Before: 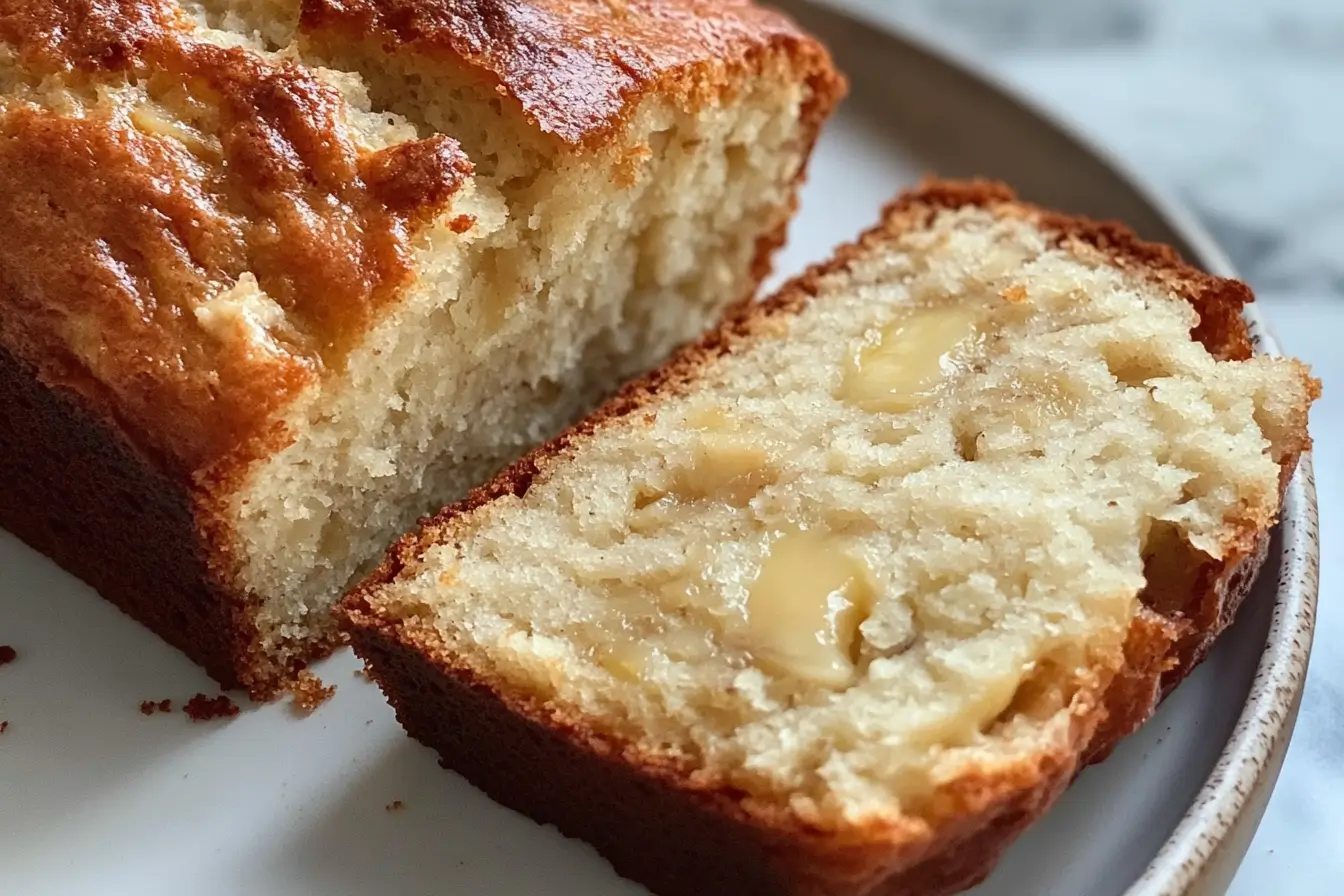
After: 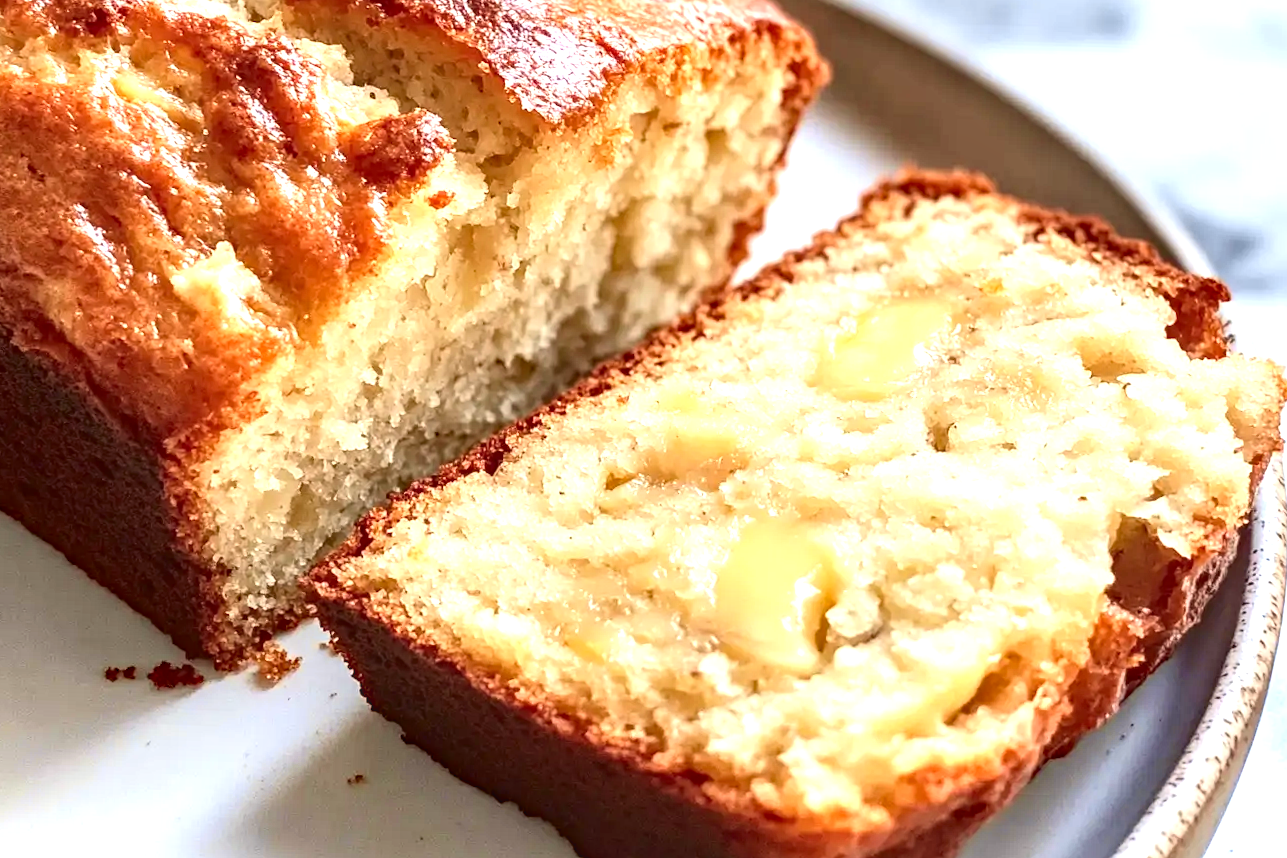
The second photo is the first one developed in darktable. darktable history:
exposure: black level correction 0, exposure 1.1 EV, compensate exposure bias true, compensate highlight preservation false
tone curve: curves: ch0 [(0, 0.036) (0.119, 0.115) (0.461, 0.479) (0.715, 0.767) (0.817, 0.865) (1, 0.998)]; ch1 [(0, 0) (0.377, 0.416) (0.44, 0.478) (0.487, 0.498) (0.514, 0.525) (0.538, 0.552) (0.67, 0.688) (1, 1)]; ch2 [(0, 0) (0.38, 0.405) (0.463, 0.445) (0.492, 0.486) (0.524, 0.541) (0.578, 0.59) (0.653, 0.658) (1, 1)], color space Lab, independent channels, preserve colors none
crop and rotate: angle -1.69°
haze removal: compatibility mode true, adaptive false
local contrast: detail 130%
